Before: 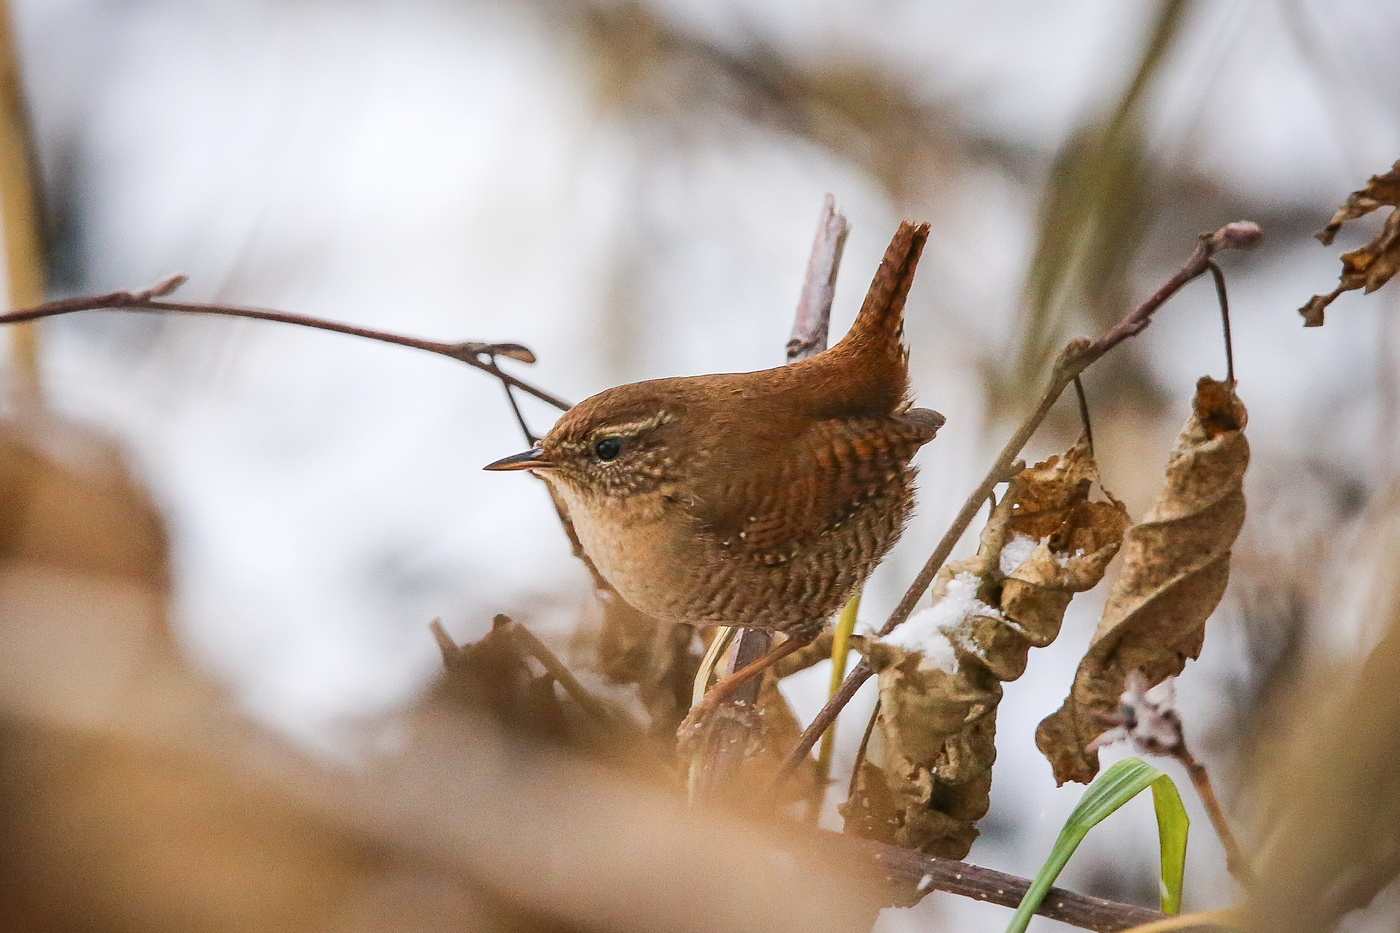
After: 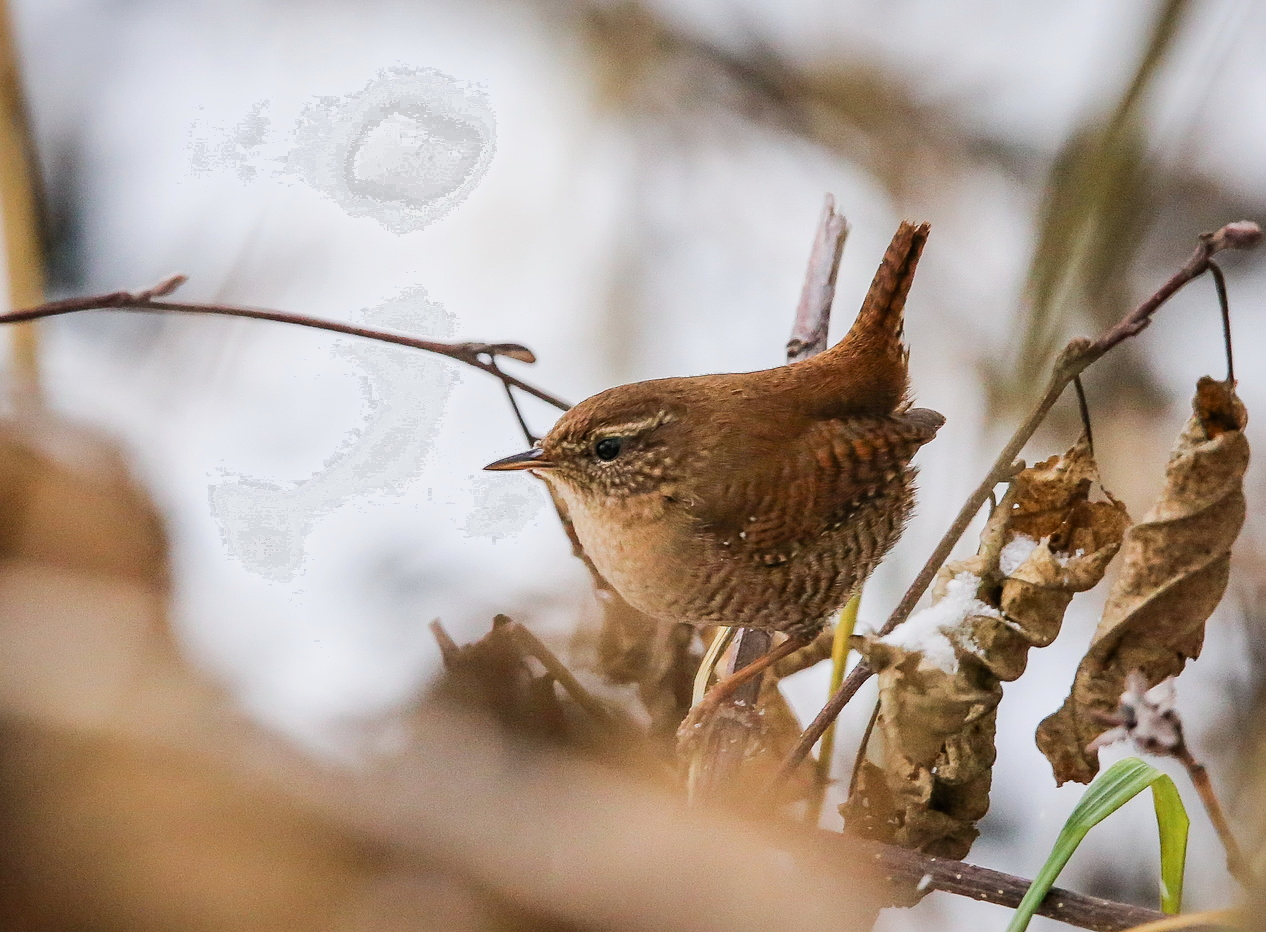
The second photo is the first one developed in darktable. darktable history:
filmic rgb: middle gray luminance 18.41%, black relative exposure -11.43 EV, white relative exposure 2.57 EV, threshold 5.99 EV, target black luminance 0%, hardness 8.36, latitude 98.54%, contrast 1.084, shadows ↔ highlights balance 0.604%, iterations of high-quality reconstruction 10, enable highlight reconstruction true
crop: right 9.5%, bottom 0.03%
